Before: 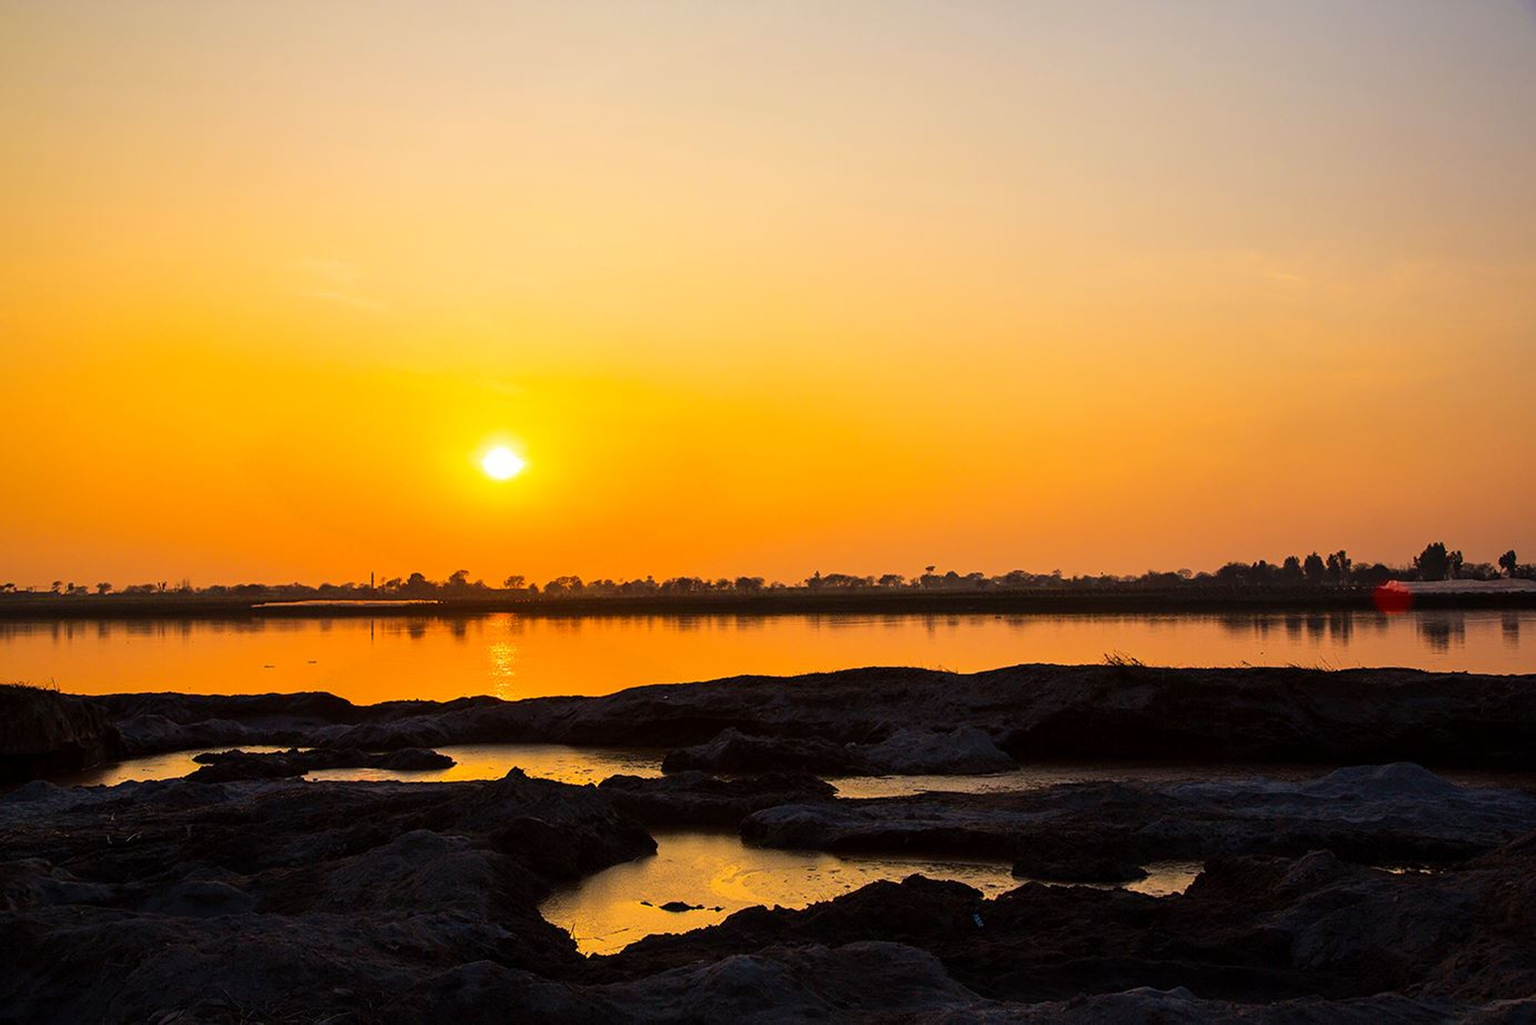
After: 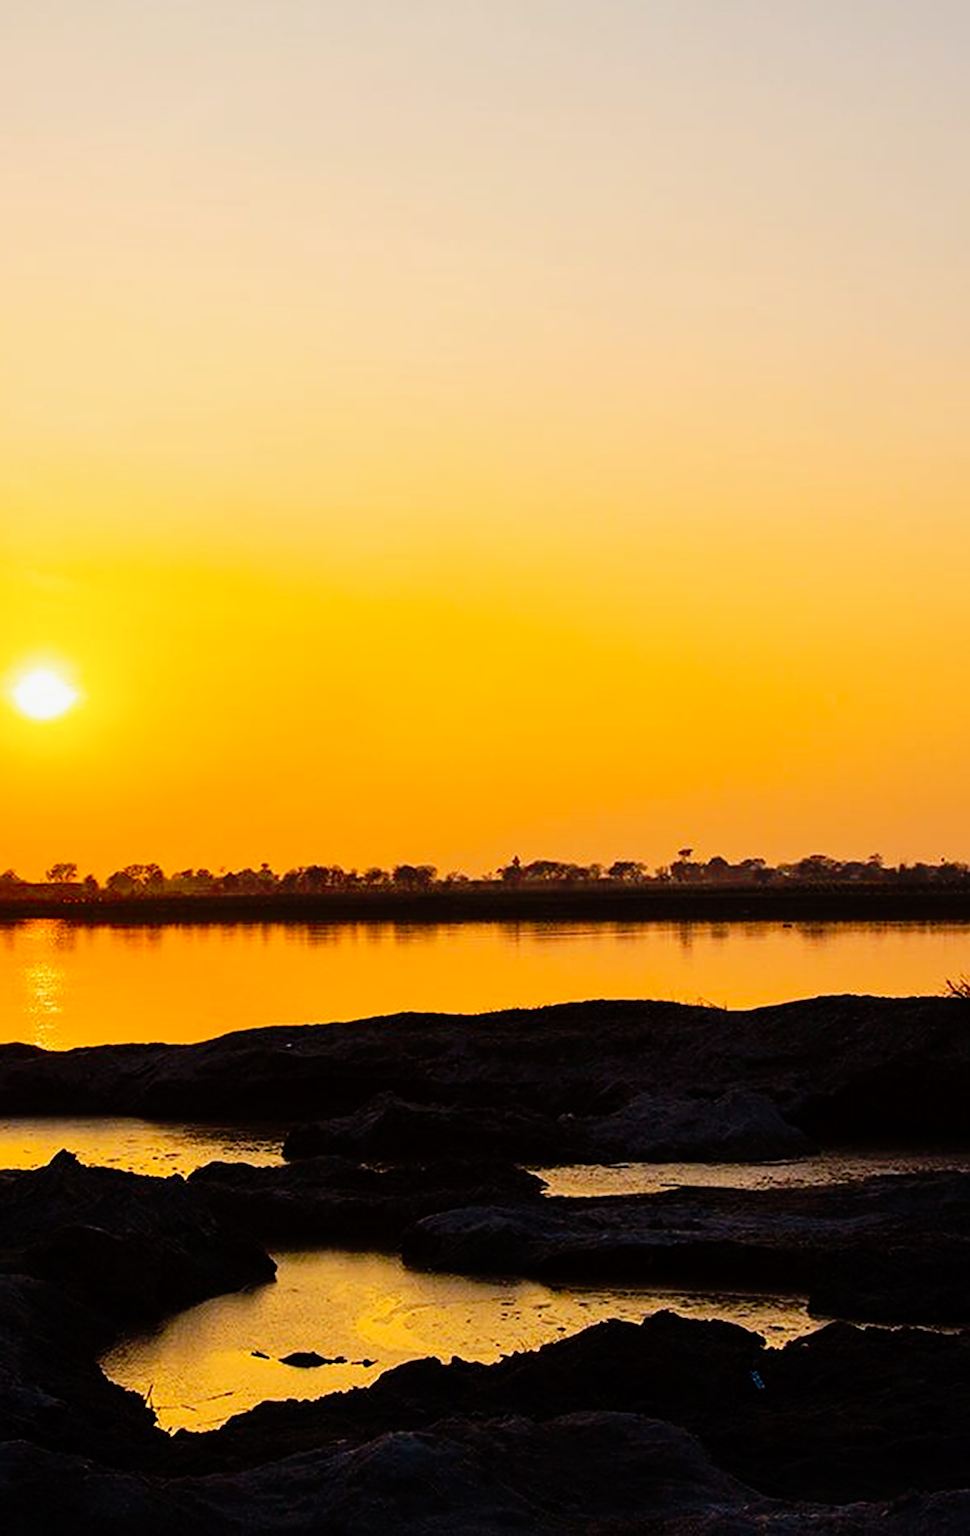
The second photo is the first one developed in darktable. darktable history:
crop: left 30.816%, right 27.027%
tone curve: curves: ch0 [(0, 0) (0.105, 0.044) (0.195, 0.128) (0.283, 0.283) (0.384, 0.404) (0.485, 0.531) (0.635, 0.7) (0.832, 0.858) (1, 0.977)]; ch1 [(0, 0) (0.161, 0.092) (0.35, 0.33) (0.379, 0.401) (0.448, 0.478) (0.498, 0.503) (0.531, 0.537) (0.586, 0.563) (0.687, 0.648) (1, 1)]; ch2 [(0, 0) (0.359, 0.372) (0.437, 0.437) (0.483, 0.484) (0.53, 0.515) (0.556, 0.553) (0.635, 0.589) (1, 1)], preserve colors none
sharpen: on, module defaults
